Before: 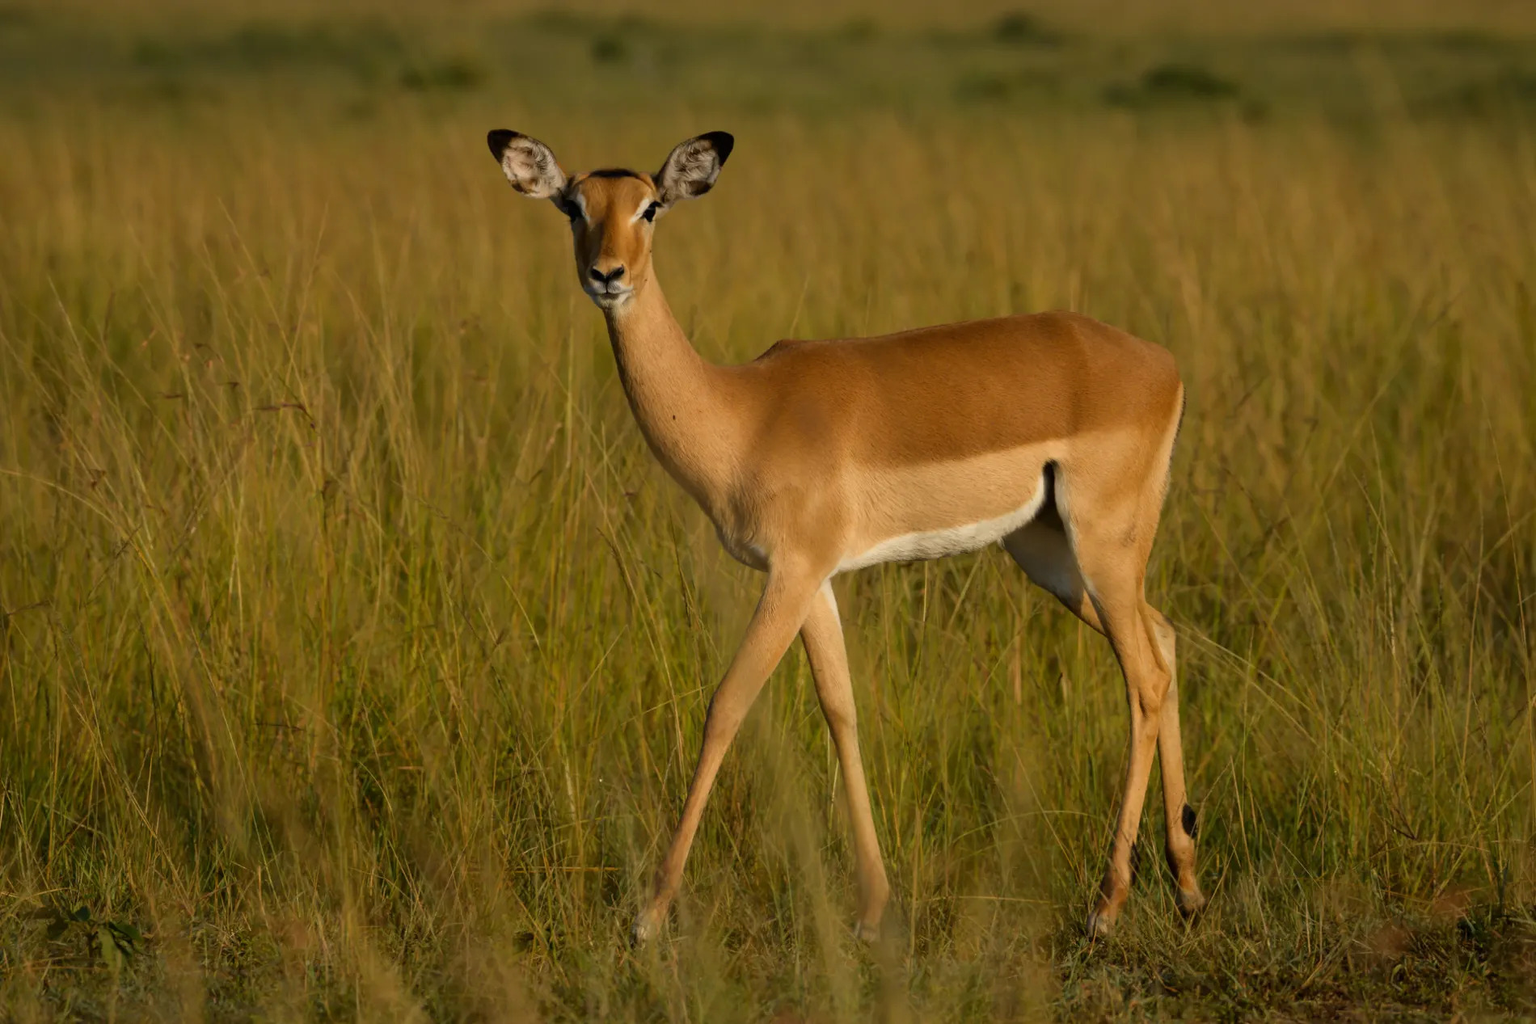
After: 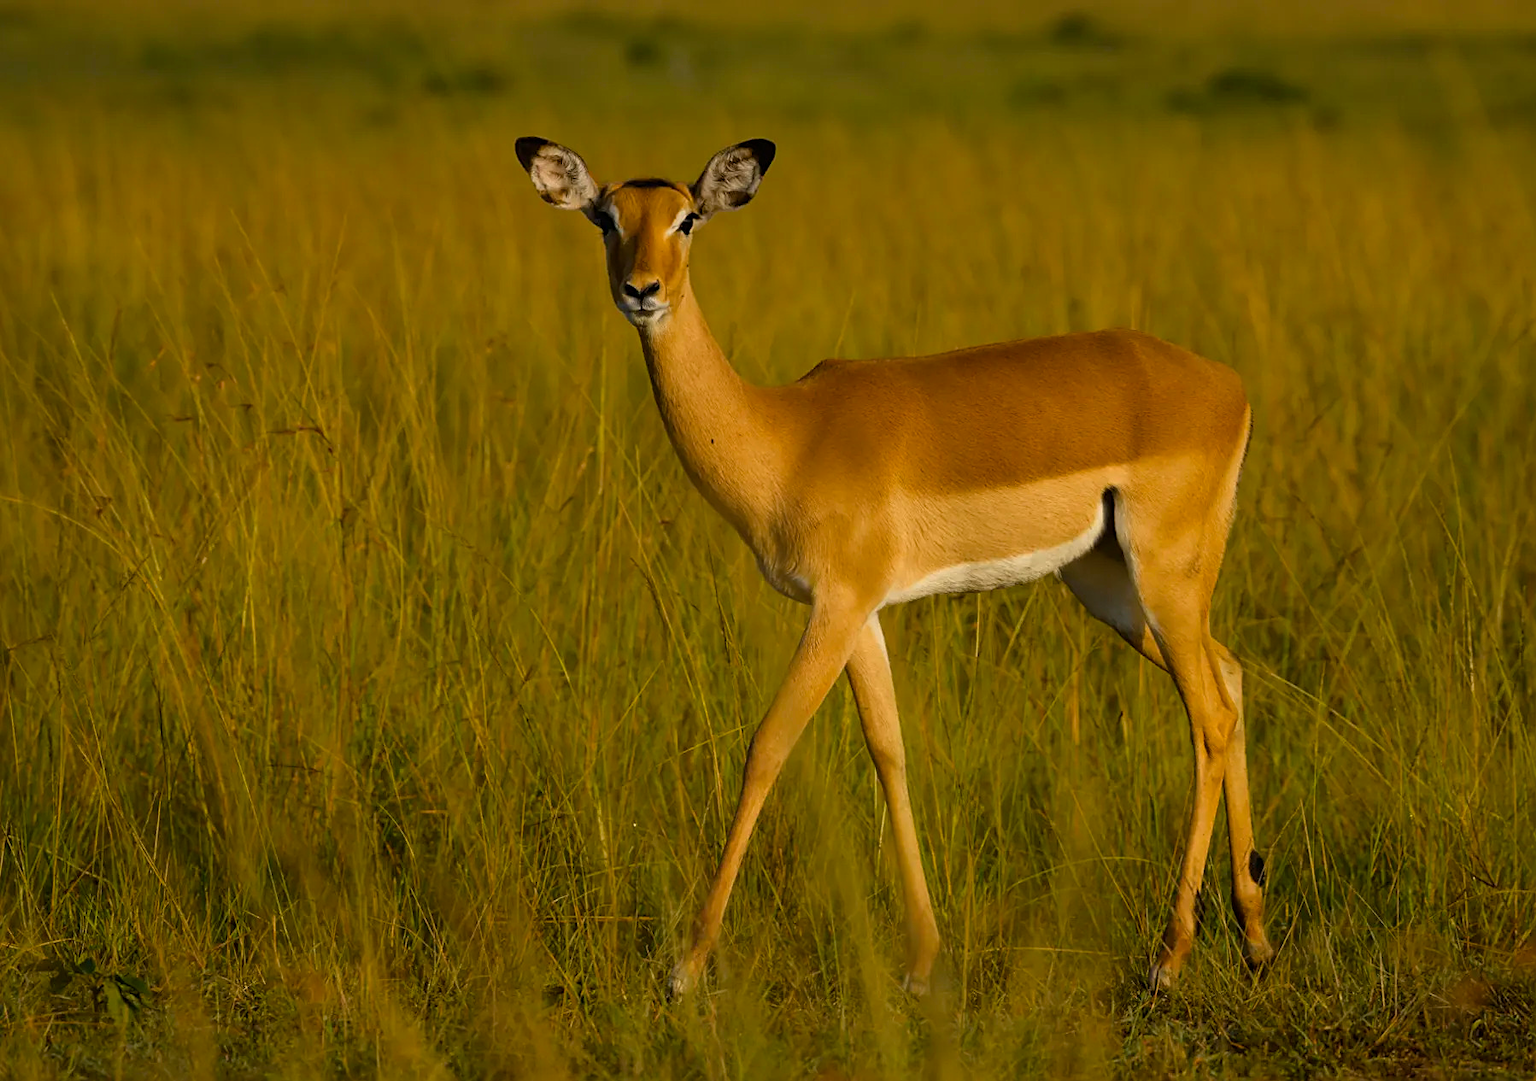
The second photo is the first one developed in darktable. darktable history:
color balance rgb: perceptual saturation grading › global saturation 19.925%, global vibrance 20%
sharpen: on, module defaults
crop and rotate: right 5.365%
